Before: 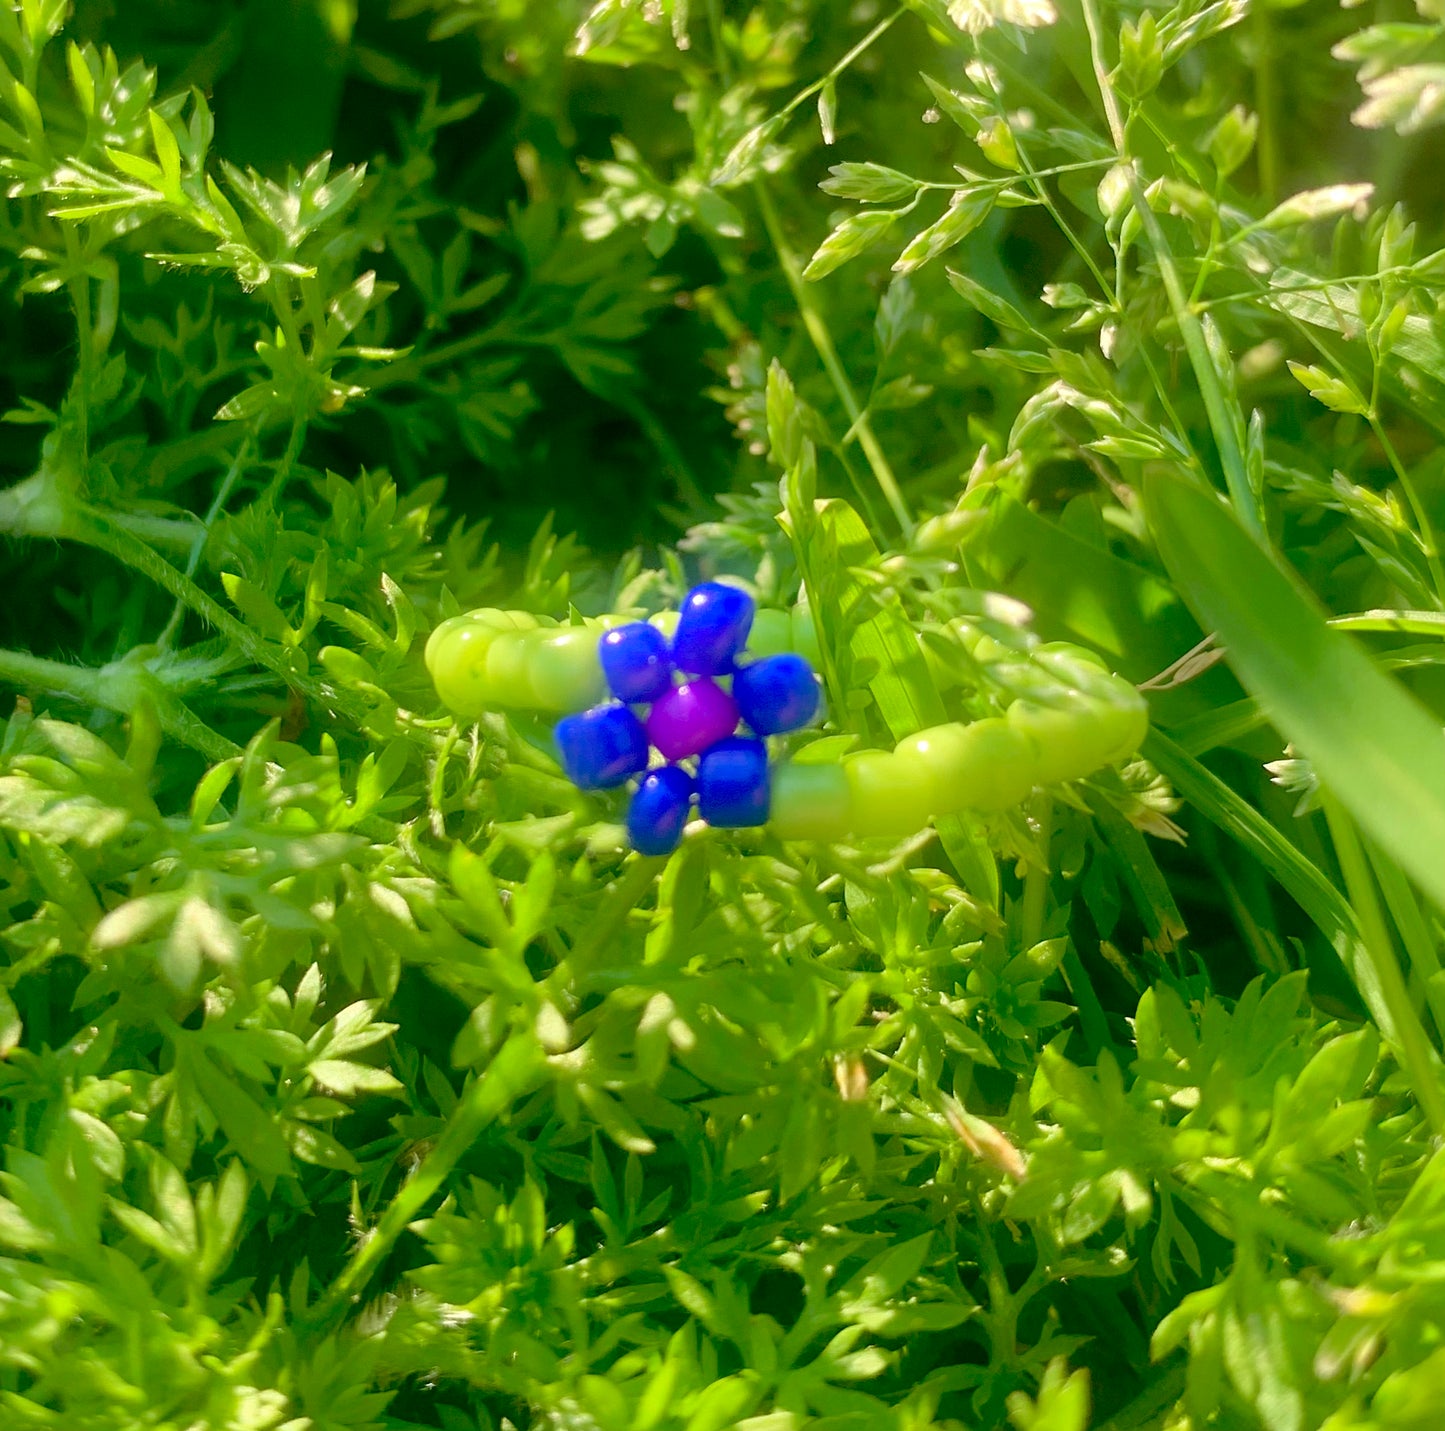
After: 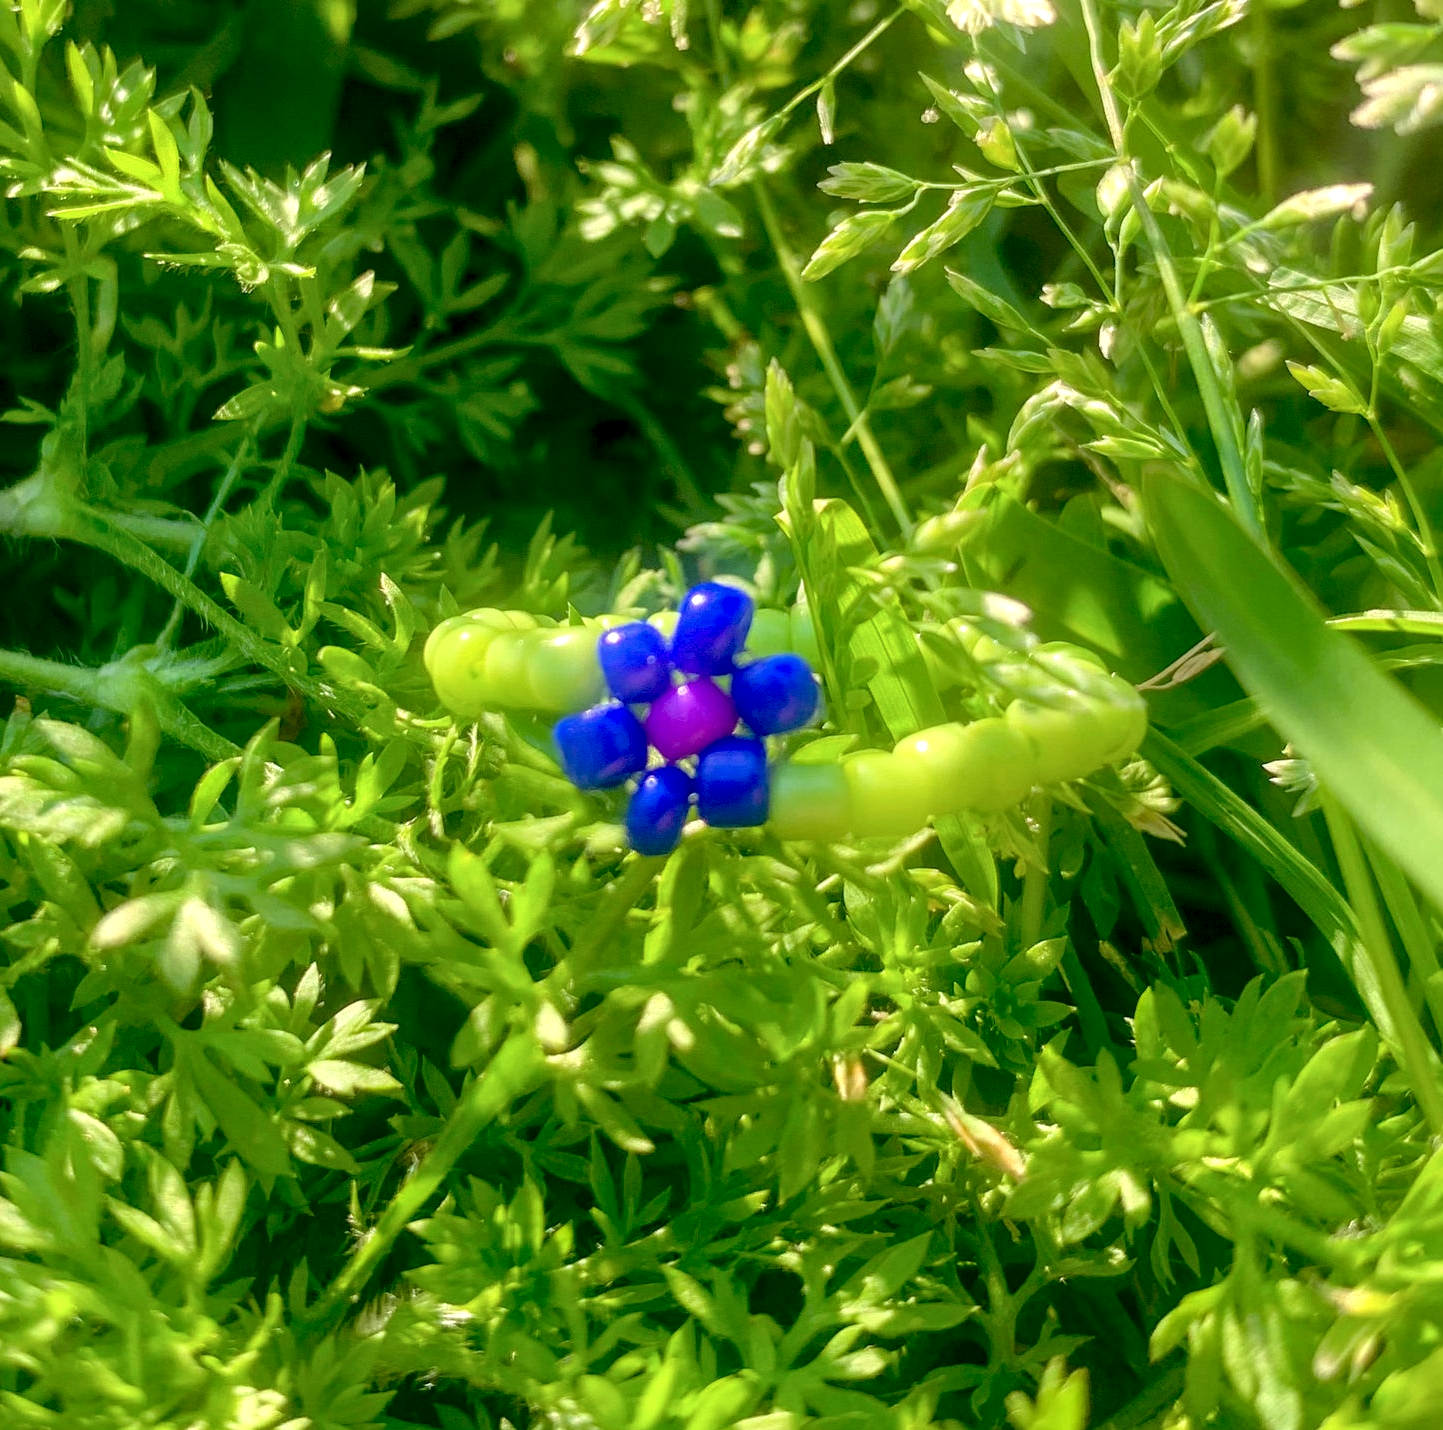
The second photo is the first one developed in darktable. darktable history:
crop and rotate: left 0.126%
local contrast: highlights 61%, detail 143%, midtone range 0.428
